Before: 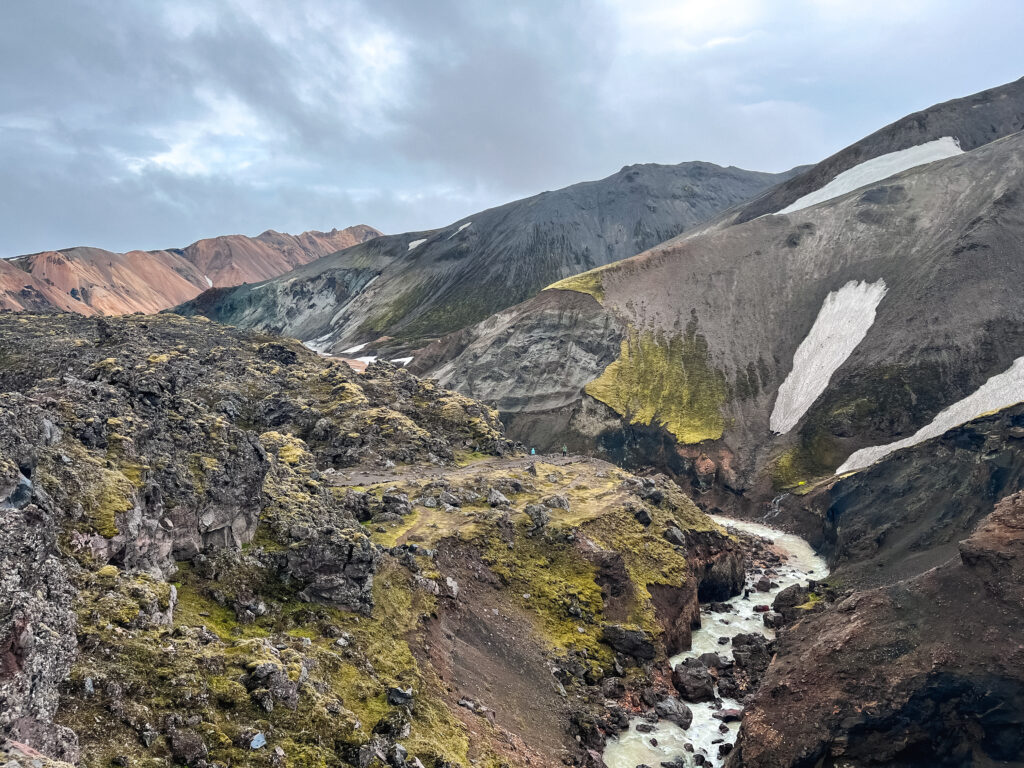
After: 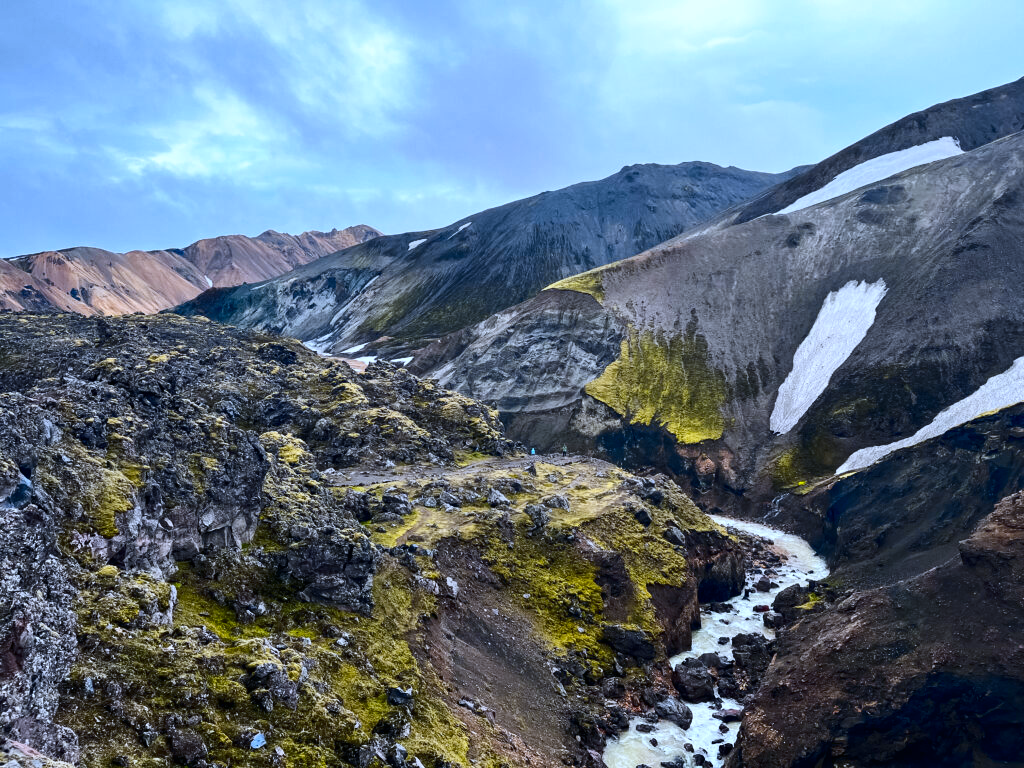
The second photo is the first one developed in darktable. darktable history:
levels: mode automatic
color contrast: green-magenta contrast 0.85, blue-yellow contrast 1.25, unbound 0
white balance: red 0.926, green 1.003, blue 1.133
contrast brightness saturation: contrast 0.19, brightness -0.11, saturation 0.21
